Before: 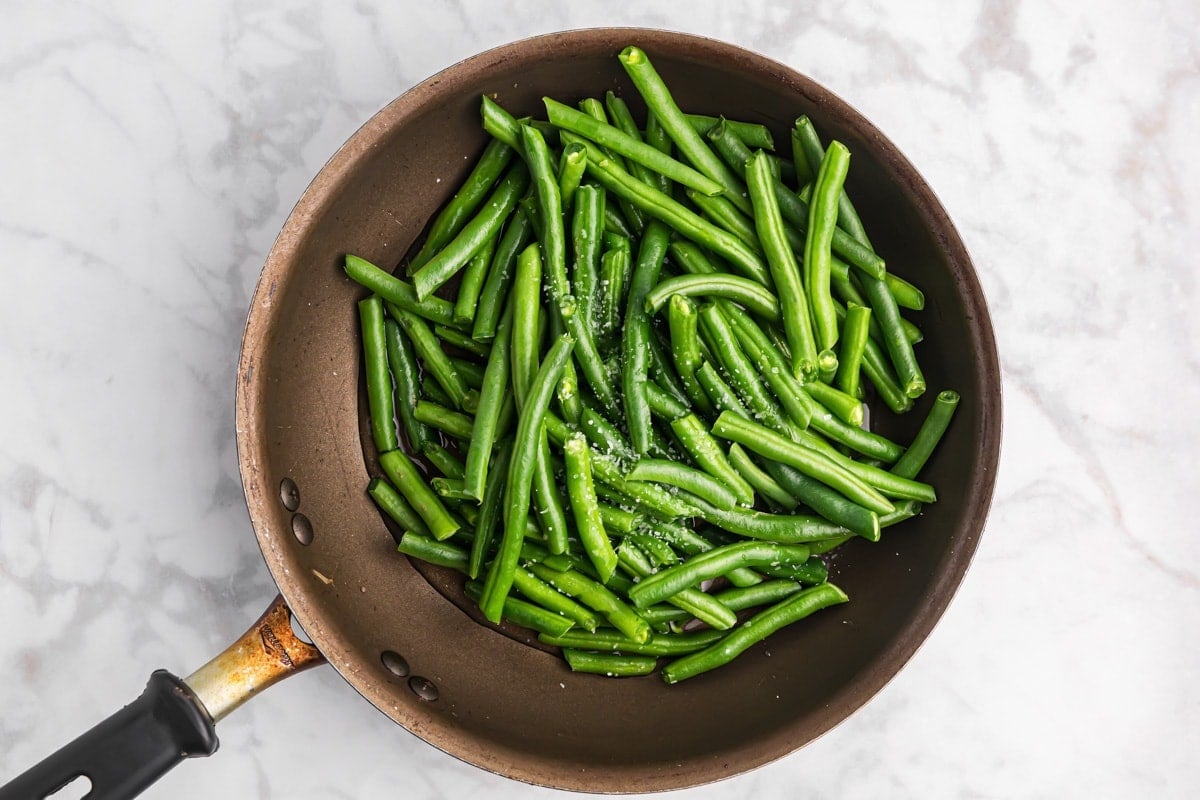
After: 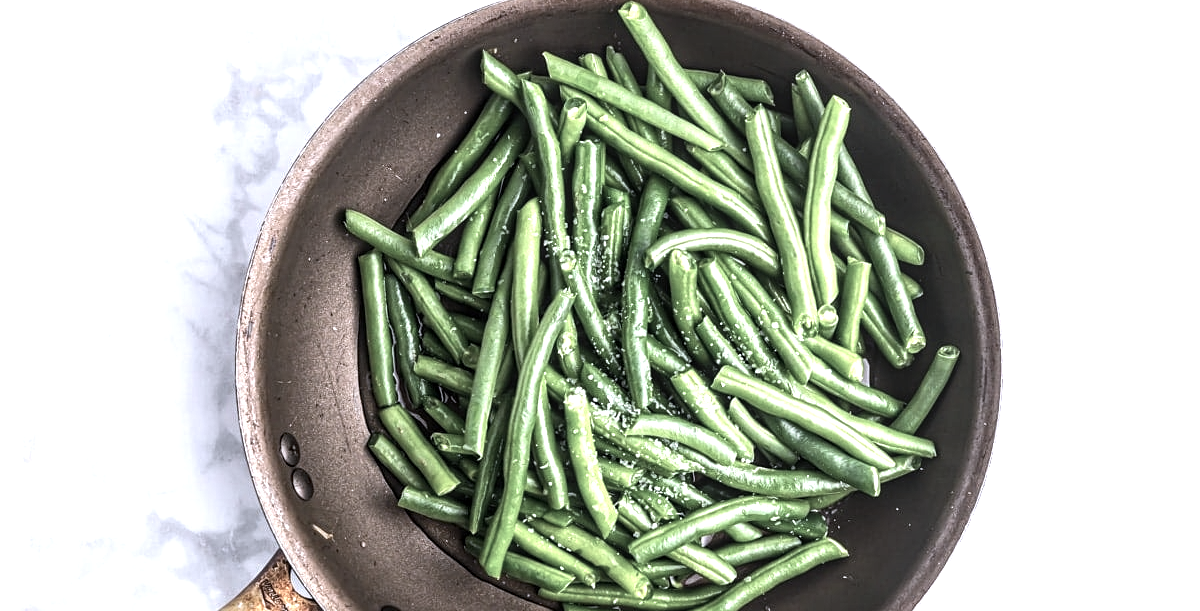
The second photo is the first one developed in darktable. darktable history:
local contrast: detail 130%
crop: top 5.703%, bottom 17.828%
color correction: highlights b* -0.03, saturation 0.502
color calibration: illuminant custom, x 0.373, y 0.389, temperature 4230.38 K, saturation algorithm version 1 (2020)
tone equalizer: -8 EV -0.451 EV, -7 EV -0.354 EV, -6 EV -0.309 EV, -5 EV -0.191 EV, -3 EV 0.233 EV, -2 EV 0.344 EV, -1 EV 0.364 EV, +0 EV 0.409 EV, edges refinement/feathering 500, mask exposure compensation -1.57 EV, preserve details no
sharpen: amount 0.204
exposure: exposure 0.563 EV, compensate highlight preservation false
